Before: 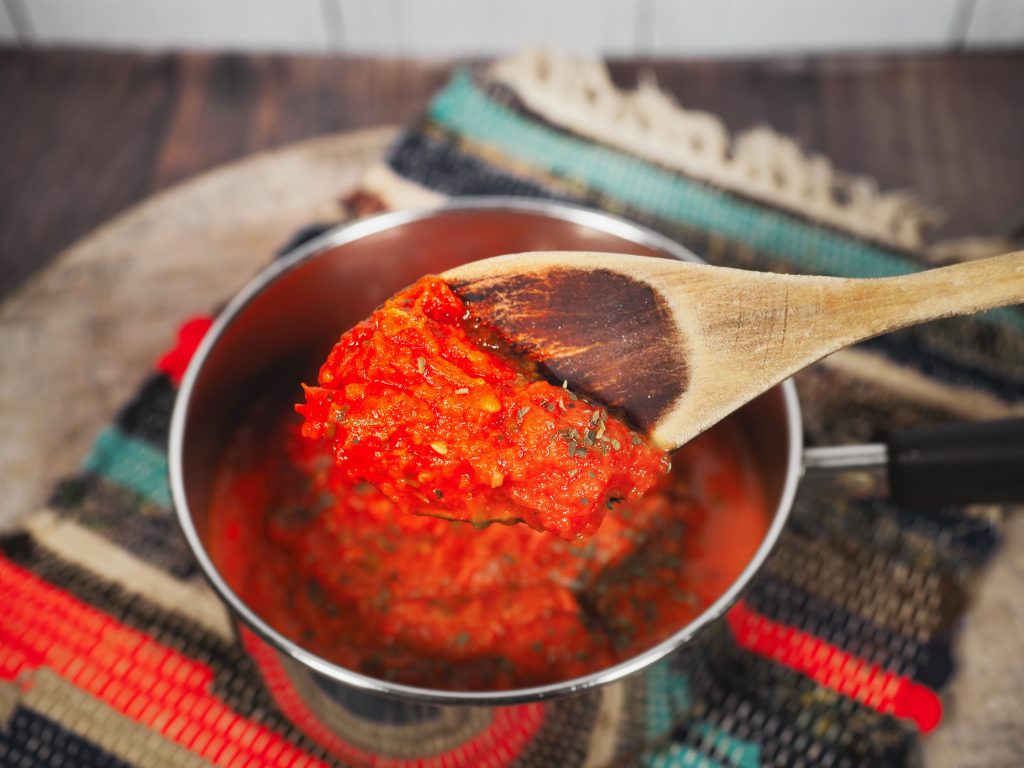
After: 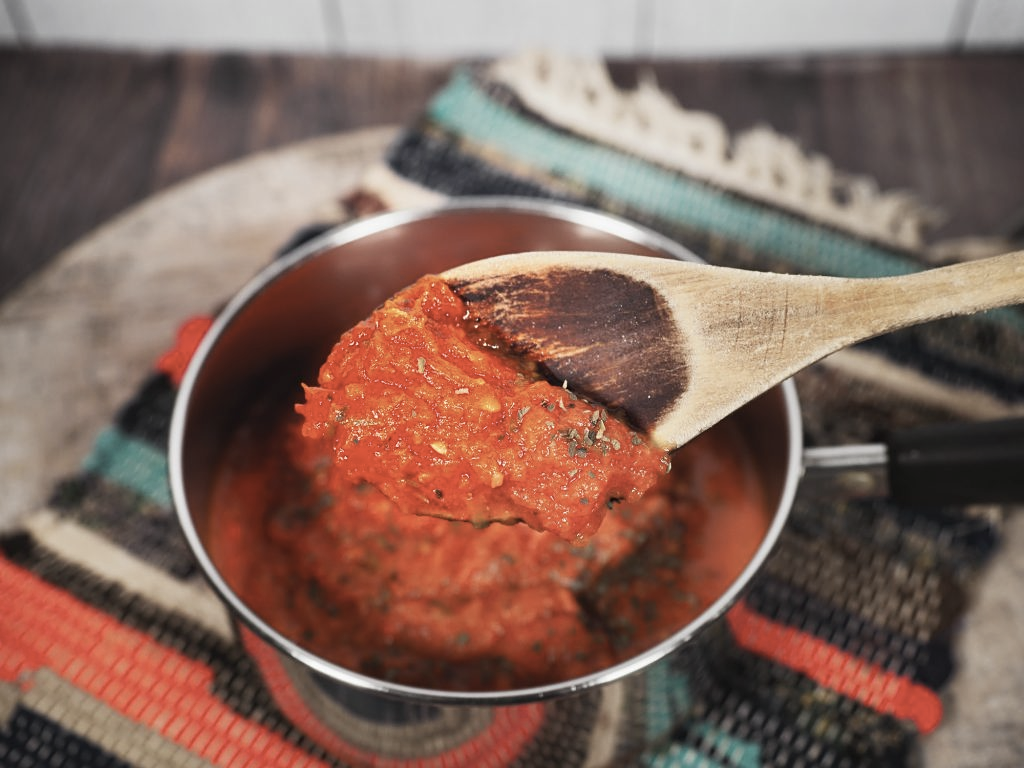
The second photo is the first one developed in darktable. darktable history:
sharpen: amount 0.2
contrast brightness saturation: contrast 0.105, saturation -0.362
